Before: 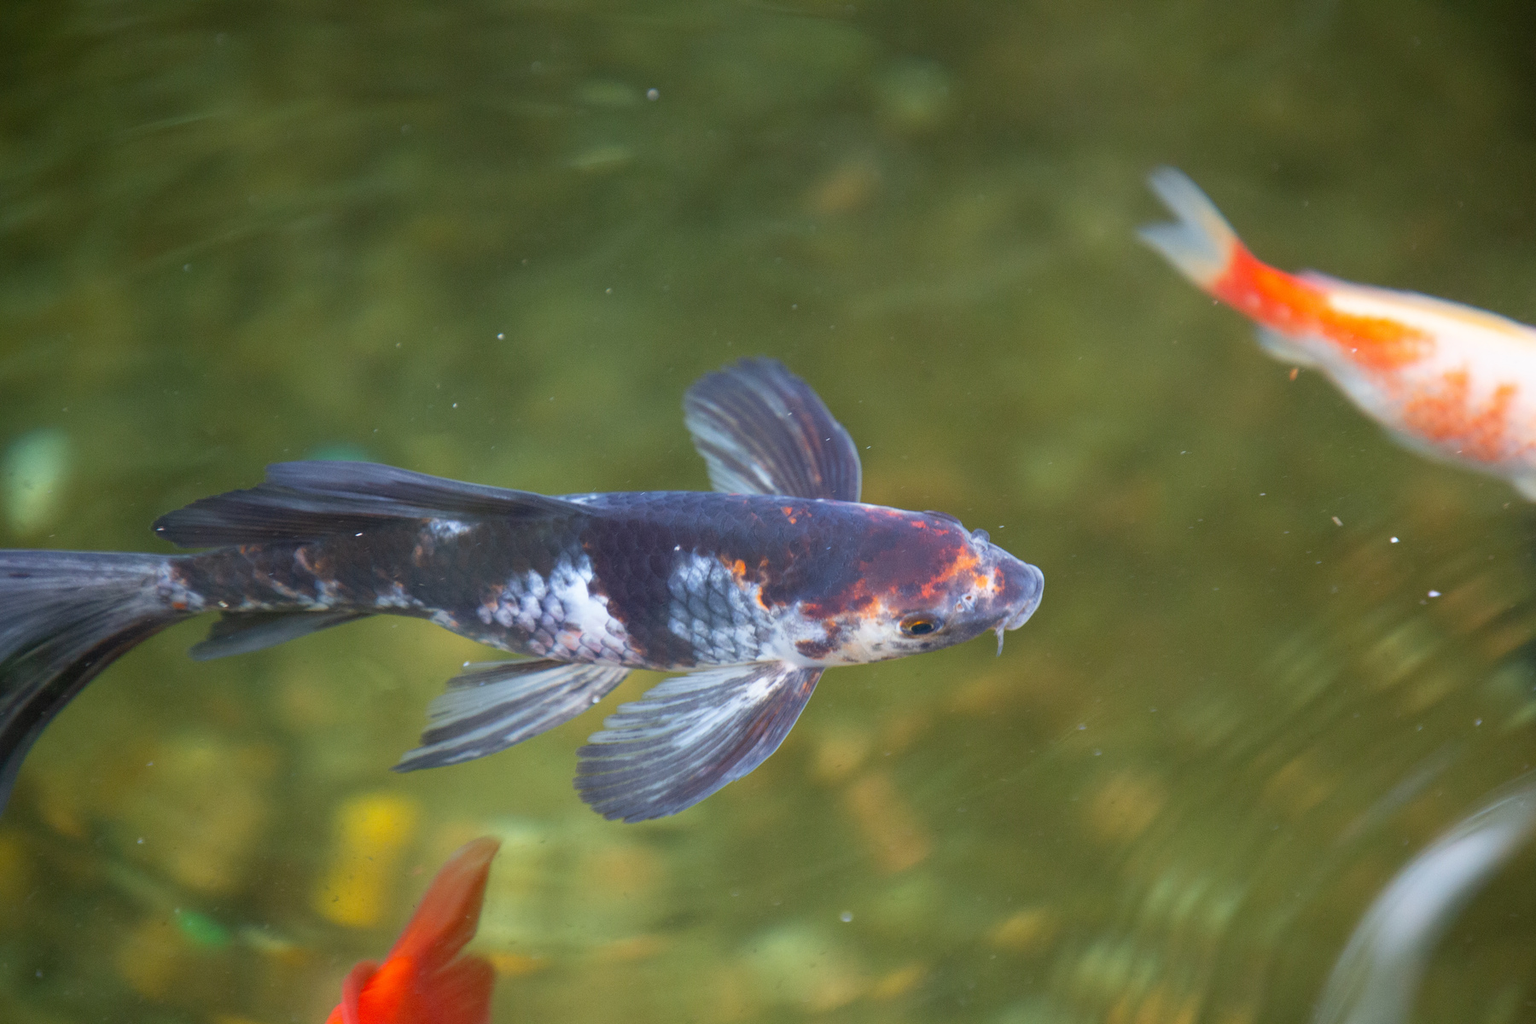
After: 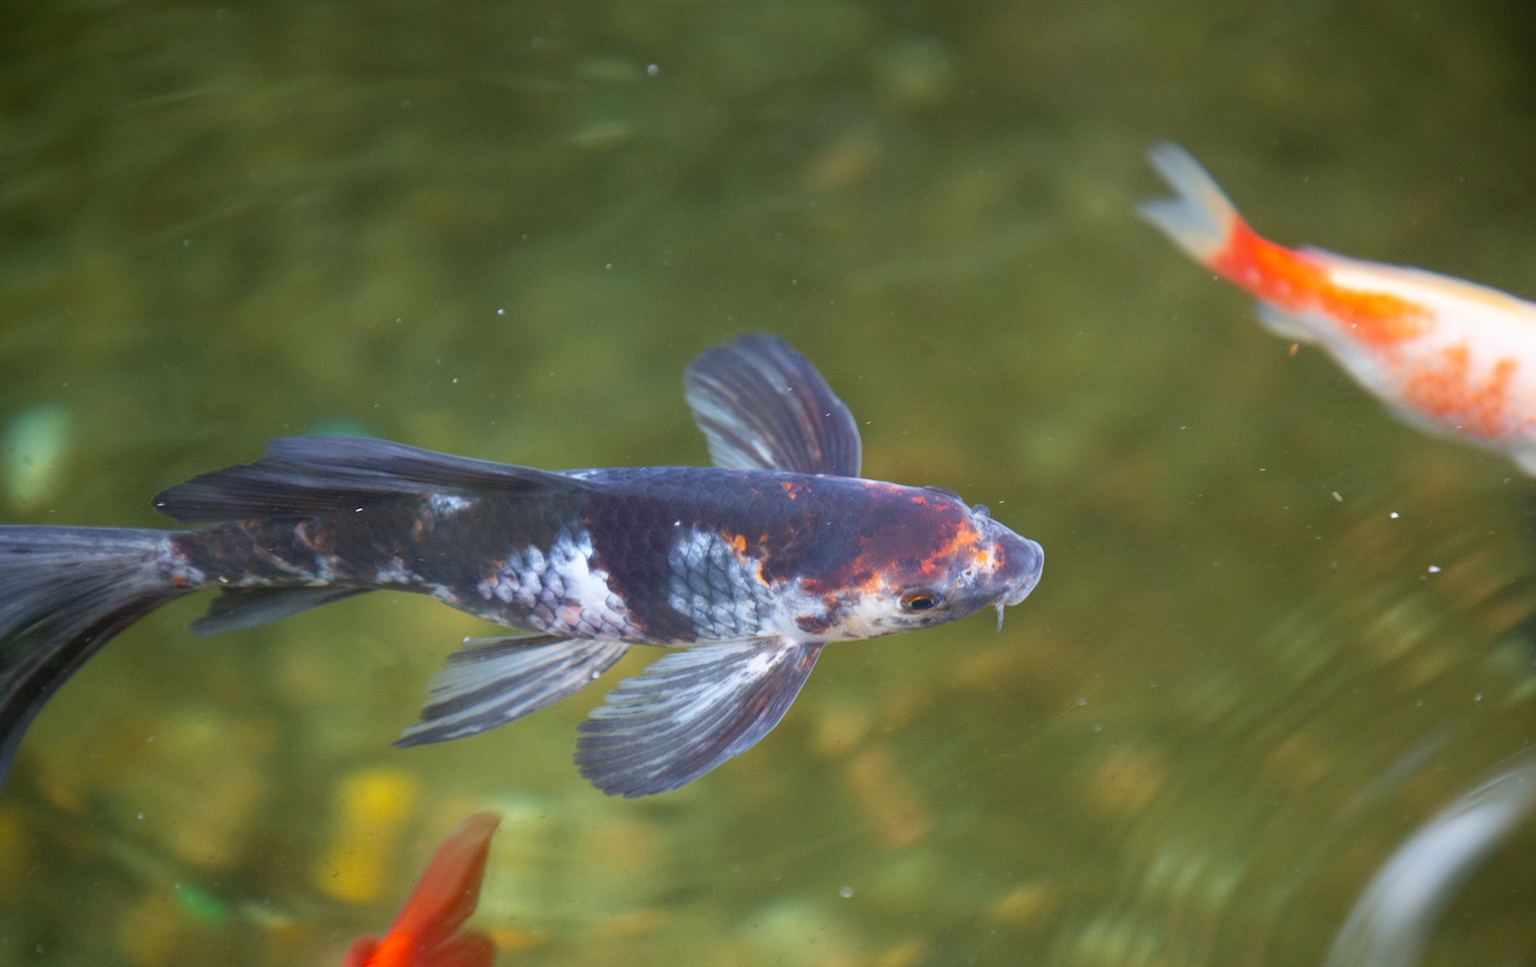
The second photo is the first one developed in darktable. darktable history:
crop and rotate: top 2.479%, bottom 3.018%
tone equalizer: on, module defaults
